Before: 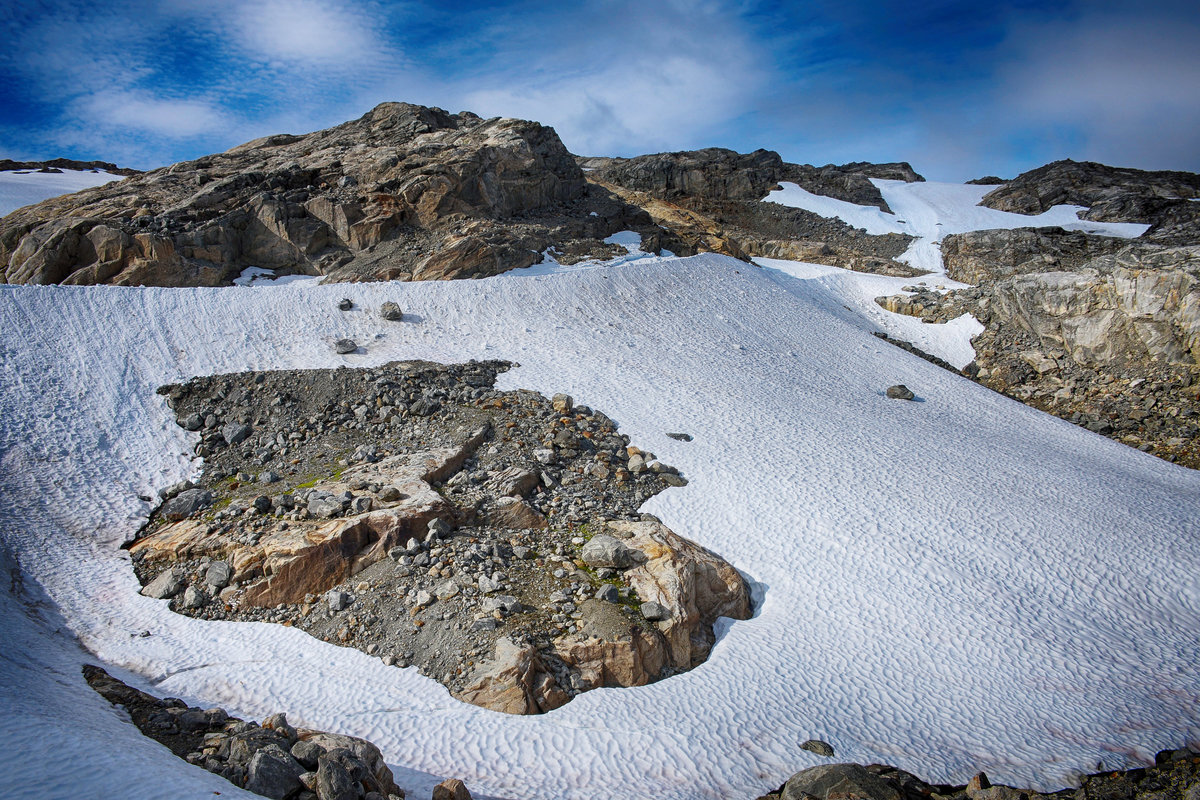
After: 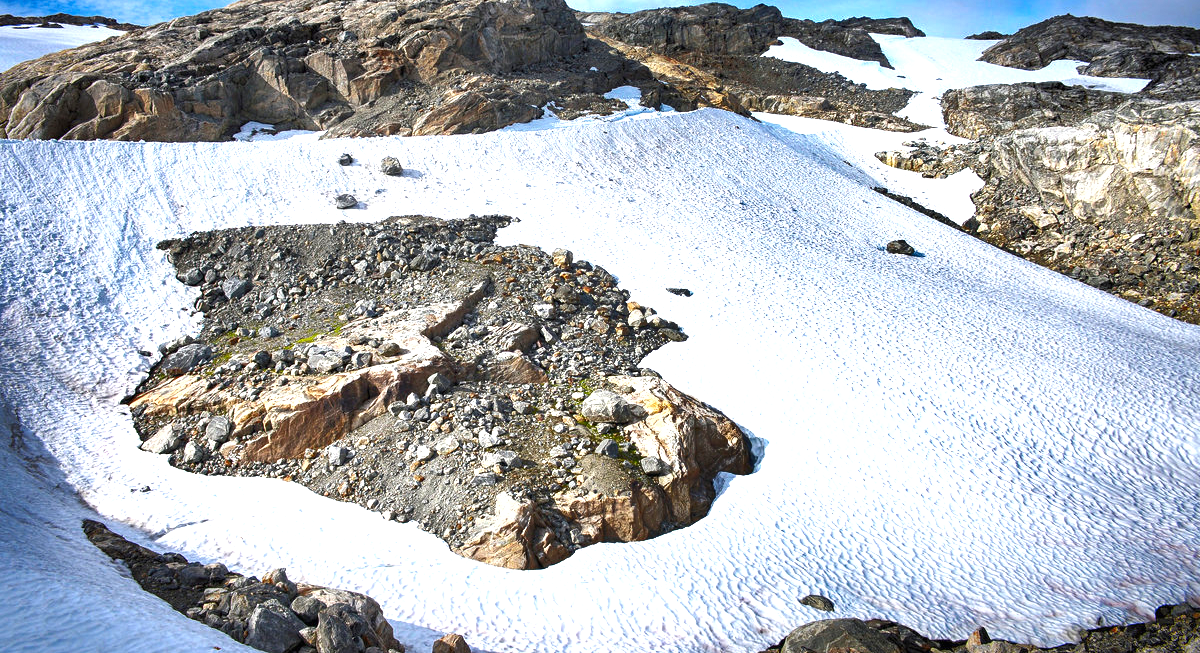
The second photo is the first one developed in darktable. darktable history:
exposure: black level correction 0, exposure 1.2 EV, compensate exposure bias true, compensate highlight preservation false
crop and rotate: top 18.272%
shadows and highlights: shadows 32.95, highlights -46.66, compress 49.77%, soften with gaussian
levels: levels [0, 0.498, 0.996]
